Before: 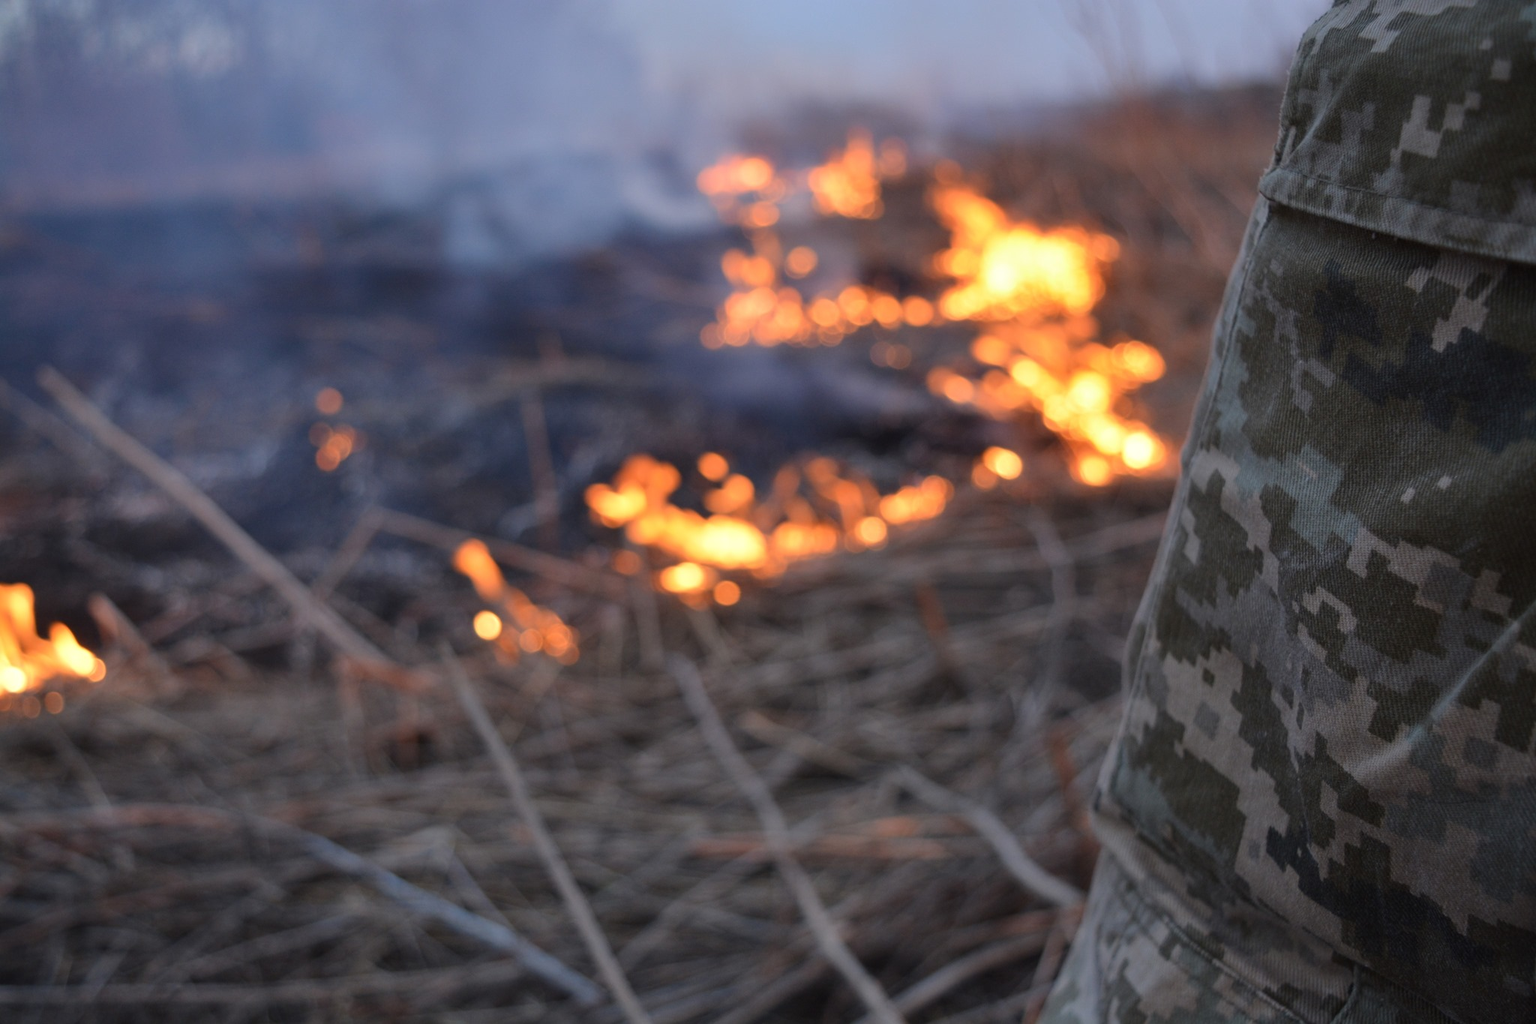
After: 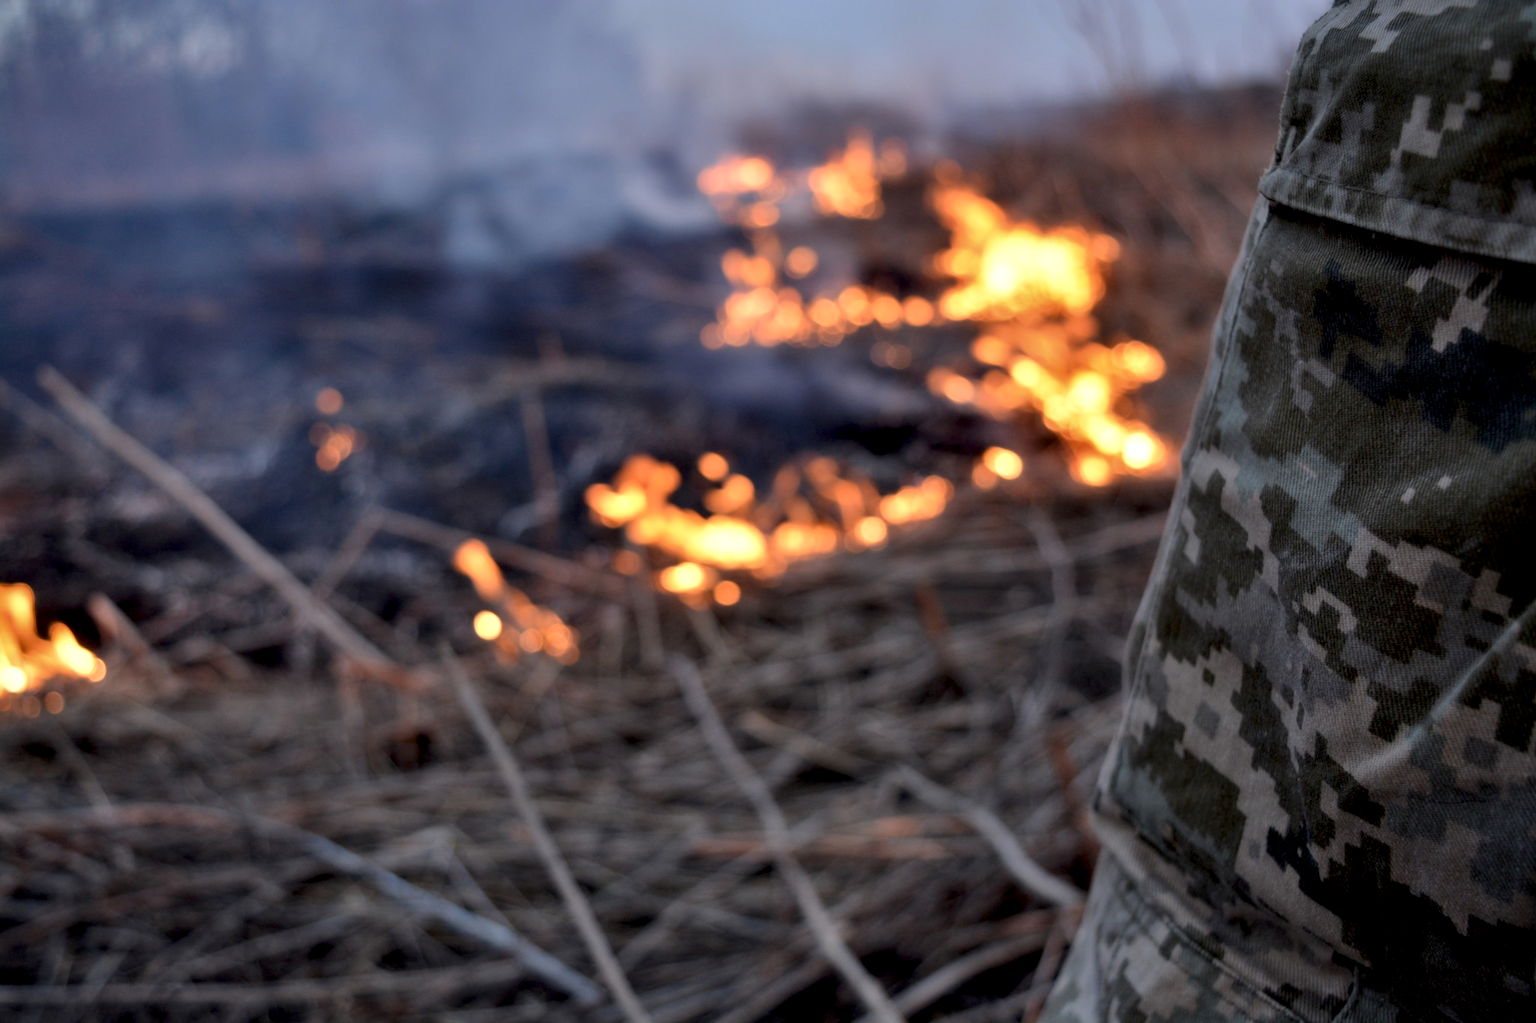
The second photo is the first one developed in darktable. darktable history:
exposure: black level correction 0.009, exposure -0.167 EV, compensate highlight preservation false
contrast equalizer: octaves 7, y [[0.513, 0.565, 0.608, 0.562, 0.512, 0.5], [0.5 ×6], [0.5, 0.5, 0.5, 0.528, 0.598, 0.658], [0 ×6], [0 ×6]]
